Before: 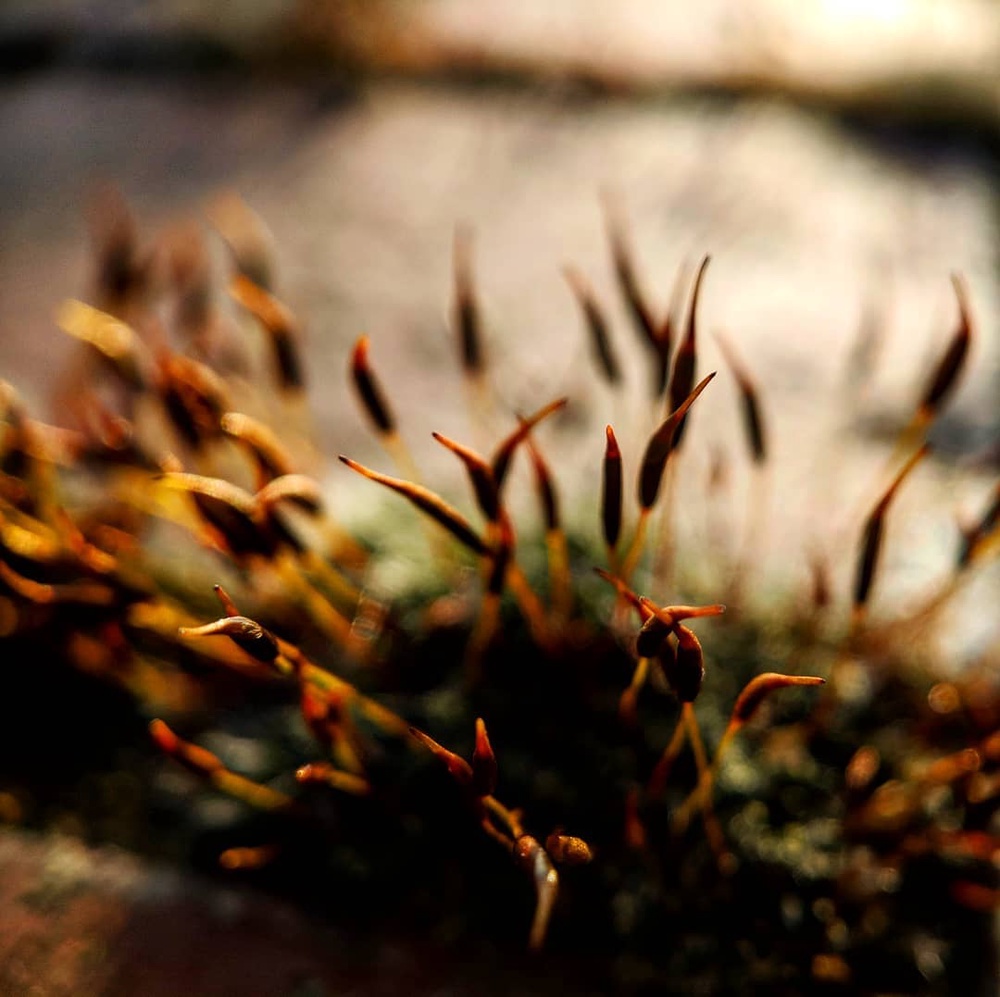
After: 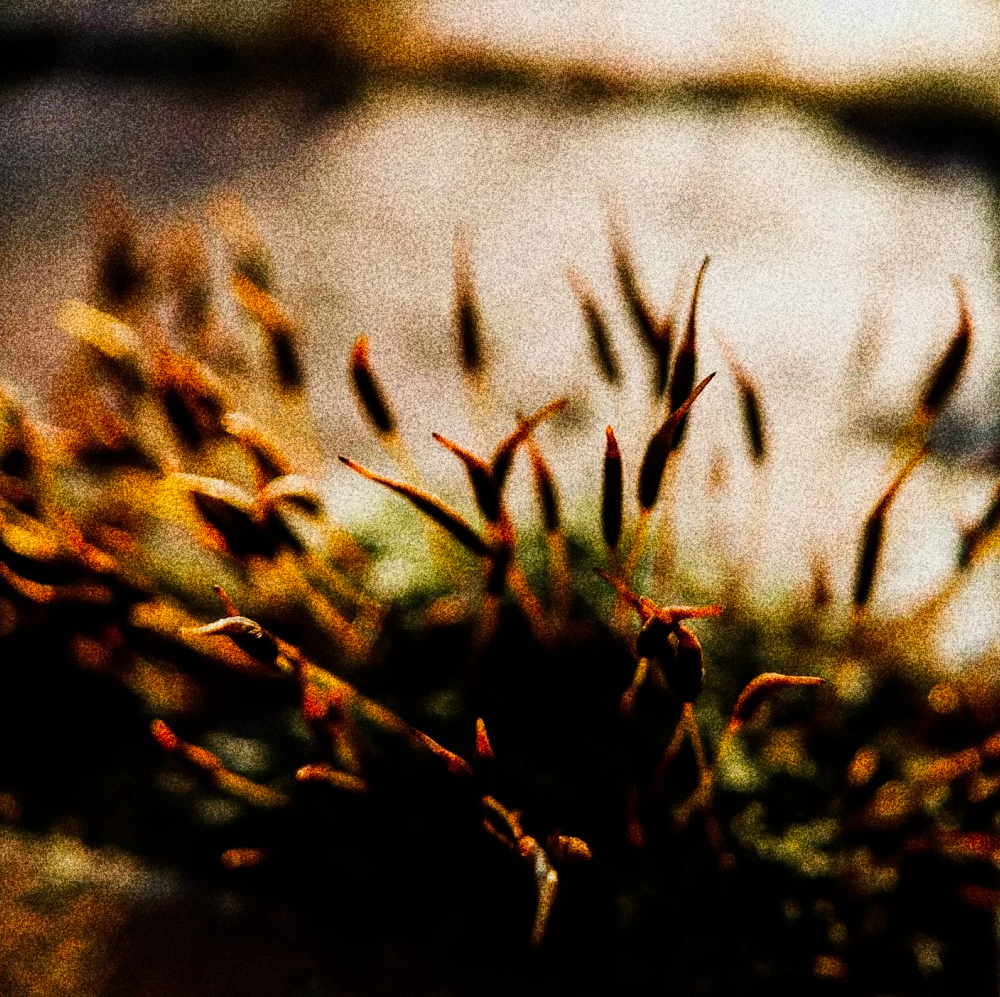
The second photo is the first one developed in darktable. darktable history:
grain: coarseness 30.02 ISO, strength 100%
sigmoid: contrast 1.8
